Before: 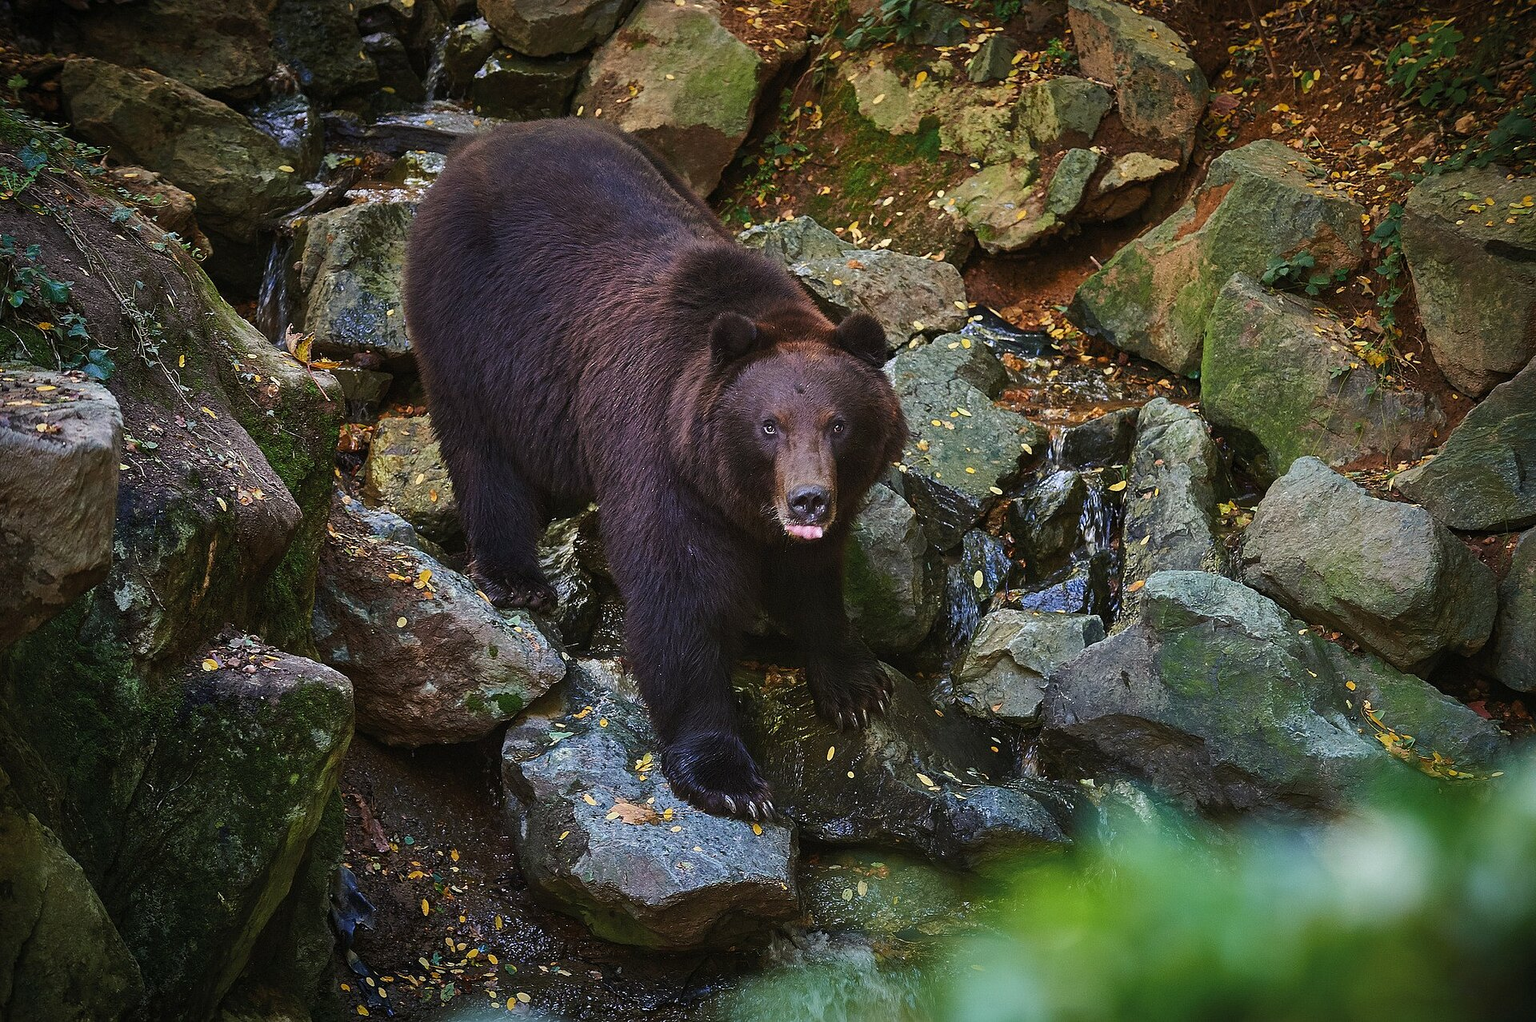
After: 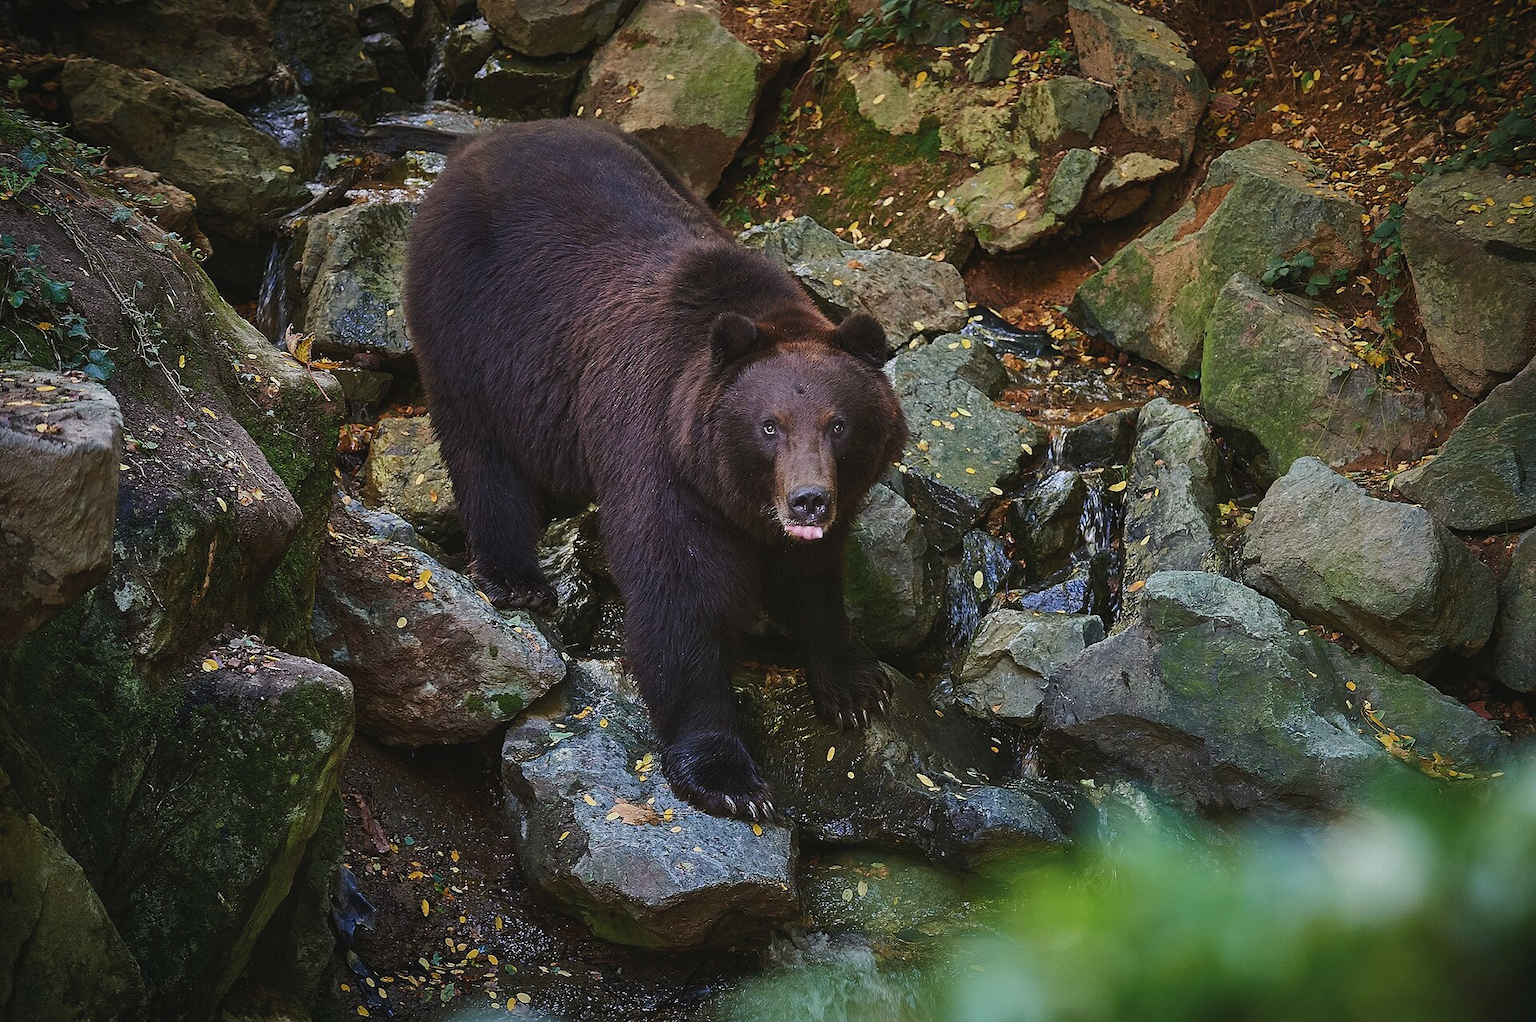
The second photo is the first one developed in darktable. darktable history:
contrast brightness saturation: contrast -0.078, brightness -0.037, saturation -0.11
